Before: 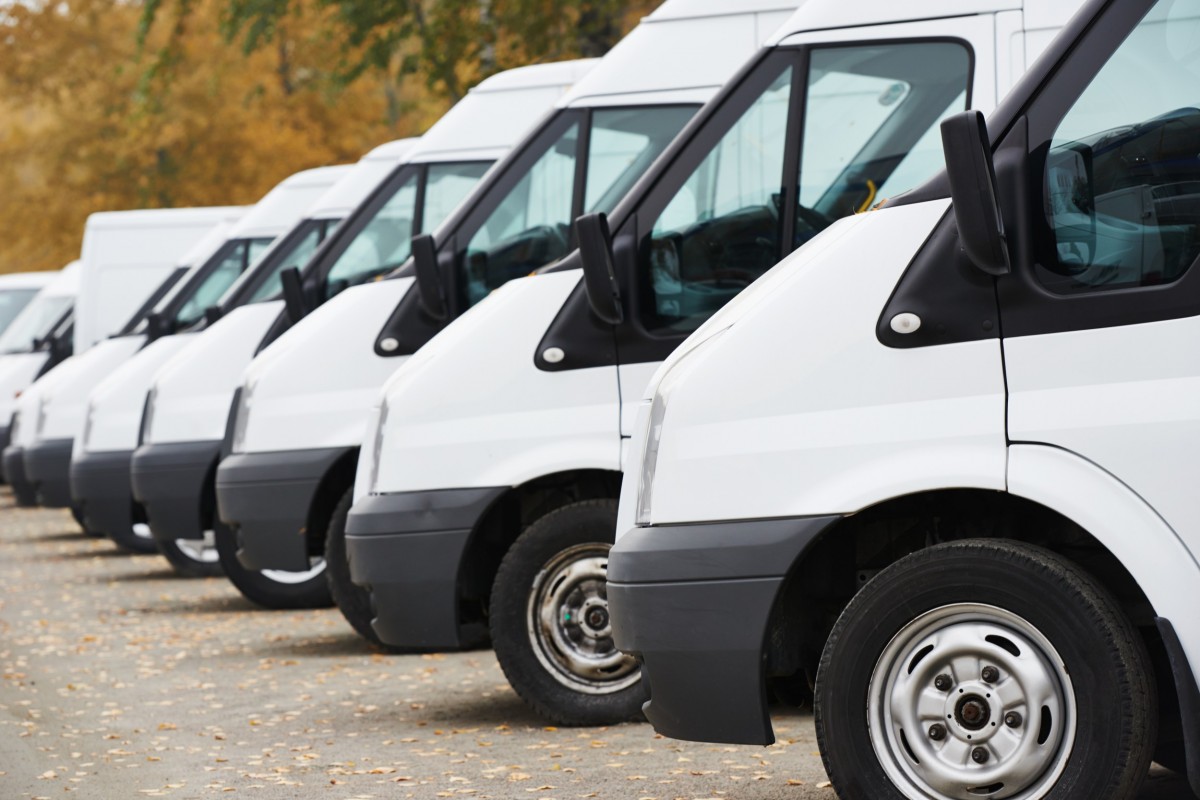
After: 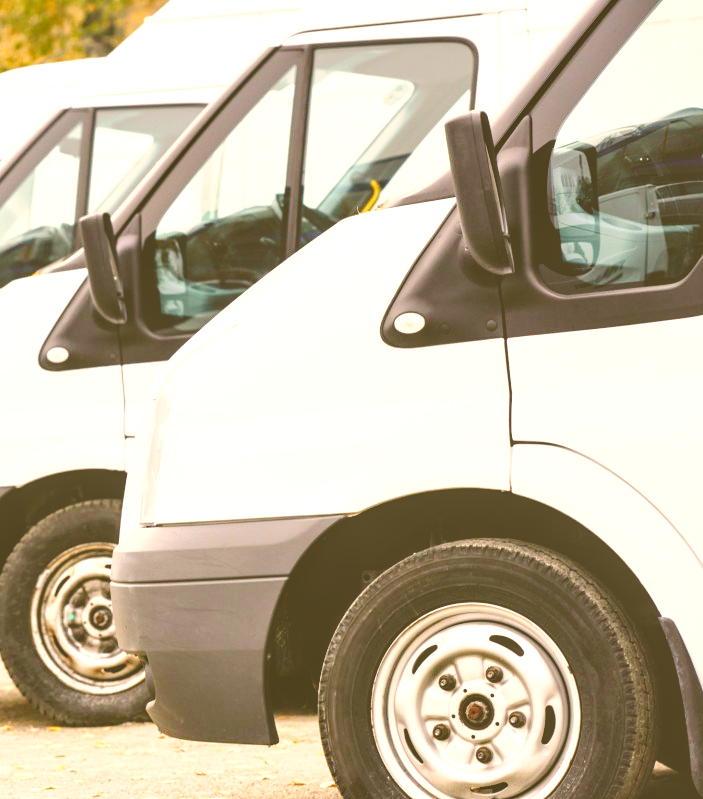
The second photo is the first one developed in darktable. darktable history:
base curve: curves: ch0 [(0, 0) (0.028, 0.03) (0.121, 0.232) (0.46, 0.748) (0.859, 0.968) (1, 1)], preserve colors none
local contrast: on, module defaults
contrast brightness saturation: contrast 0.07, brightness 0.08, saturation 0.18
color correction: highlights a* 8.98, highlights b* 15.09, shadows a* -0.49, shadows b* 26.52
crop: left 41.402%
tone curve: curves: ch0 [(0, 0) (0.003, 0.277) (0.011, 0.277) (0.025, 0.279) (0.044, 0.282) (0.069, 0.286) (0.1, 0.289) (0.136, 0.294) (0.177, 0.318) (0.224, 0.345) (0.277, 0.379) (0.335, 0.425) (0.399, 0.481) (0.468, 0.542) (0.543, 0.594) (0.623, 0.662) (0.709, 0.731) (0.801, 0.792) (0.898, 0.851) (1, 1)], preserve colors none
exposure: black level correction 0, exposure 1.2 EV, compensate highlight preservation false
